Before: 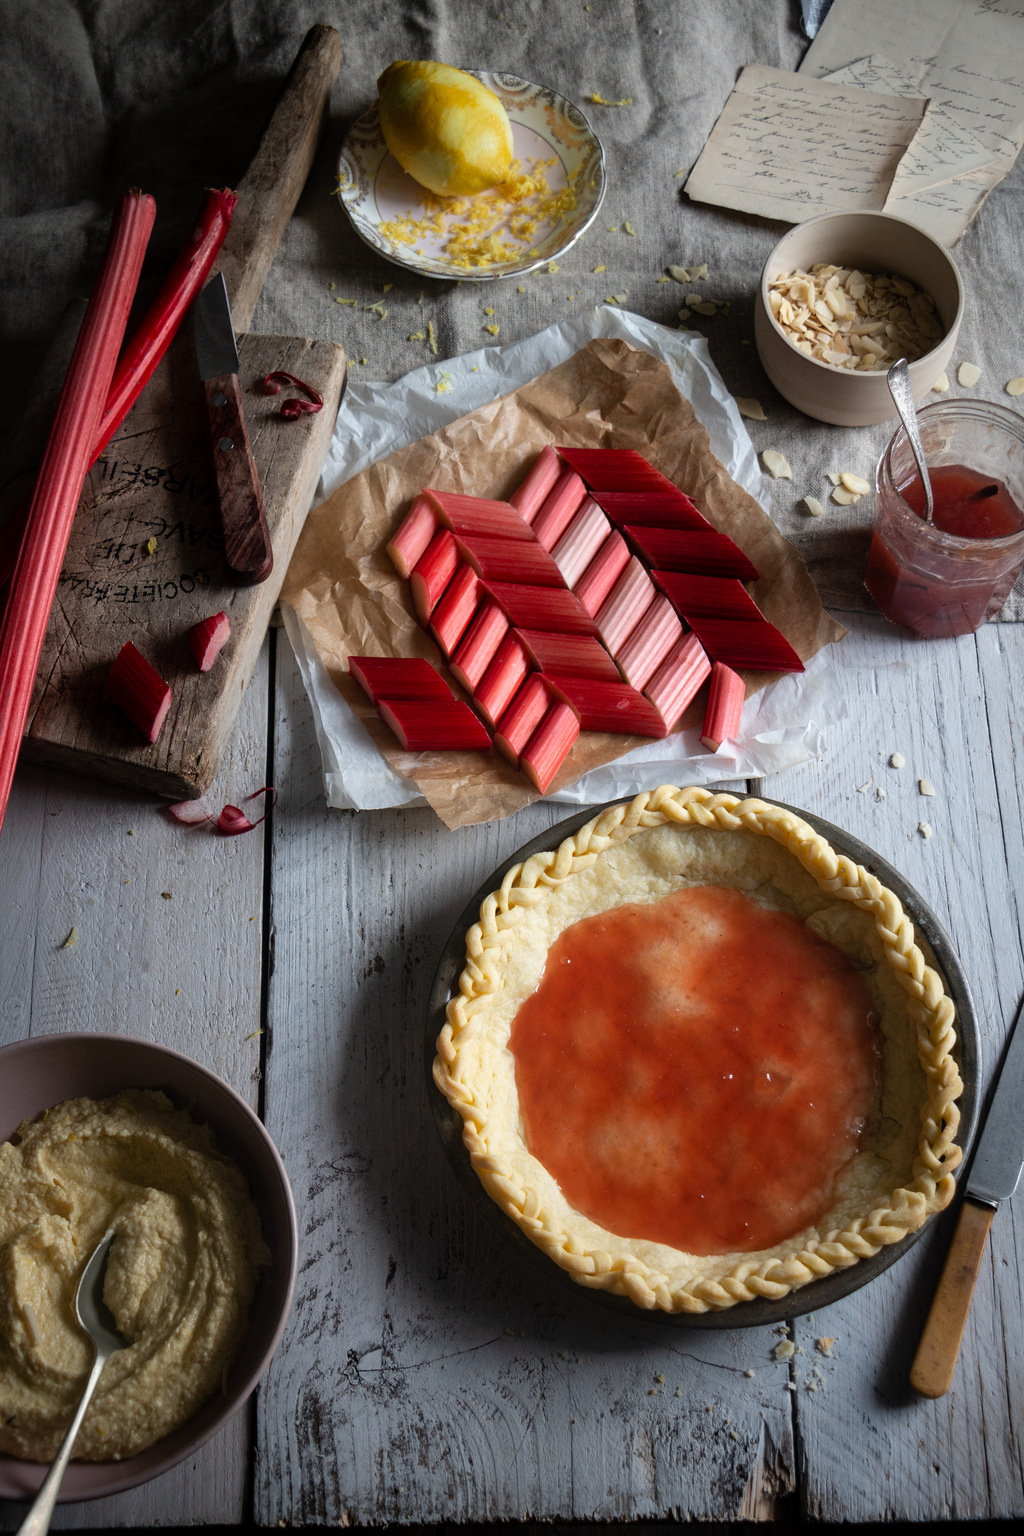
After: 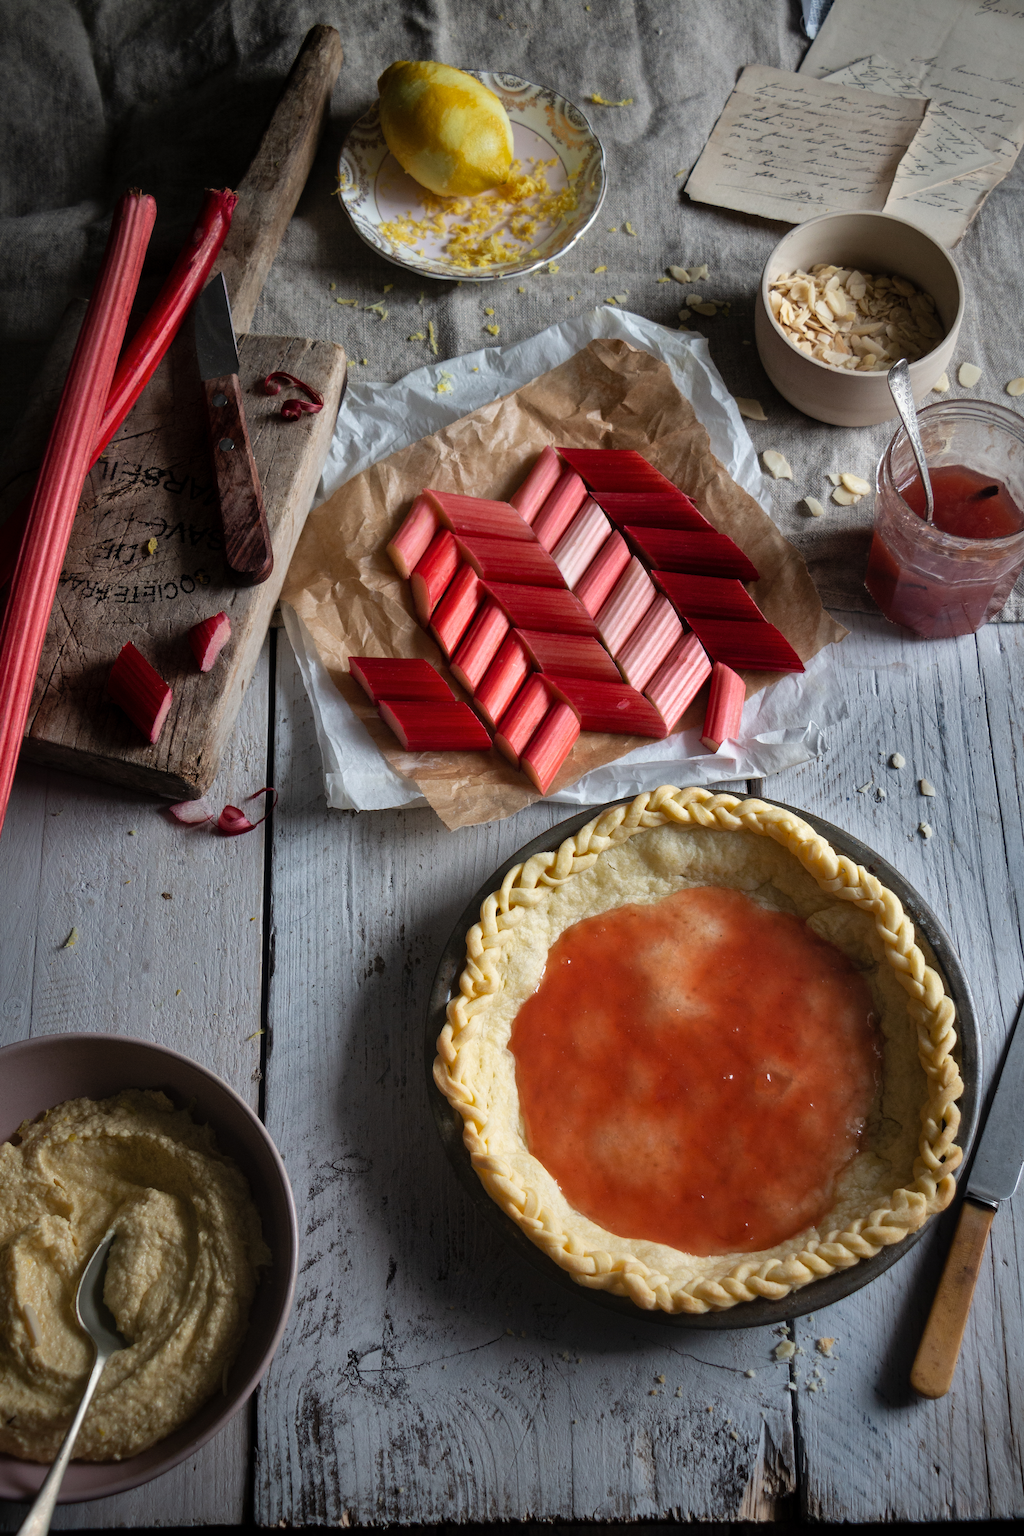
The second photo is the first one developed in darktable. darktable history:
shadows and highlights: shadows 24.5, highlights -78.15, soften with gaussian
tone equalizer: on, module defaults
